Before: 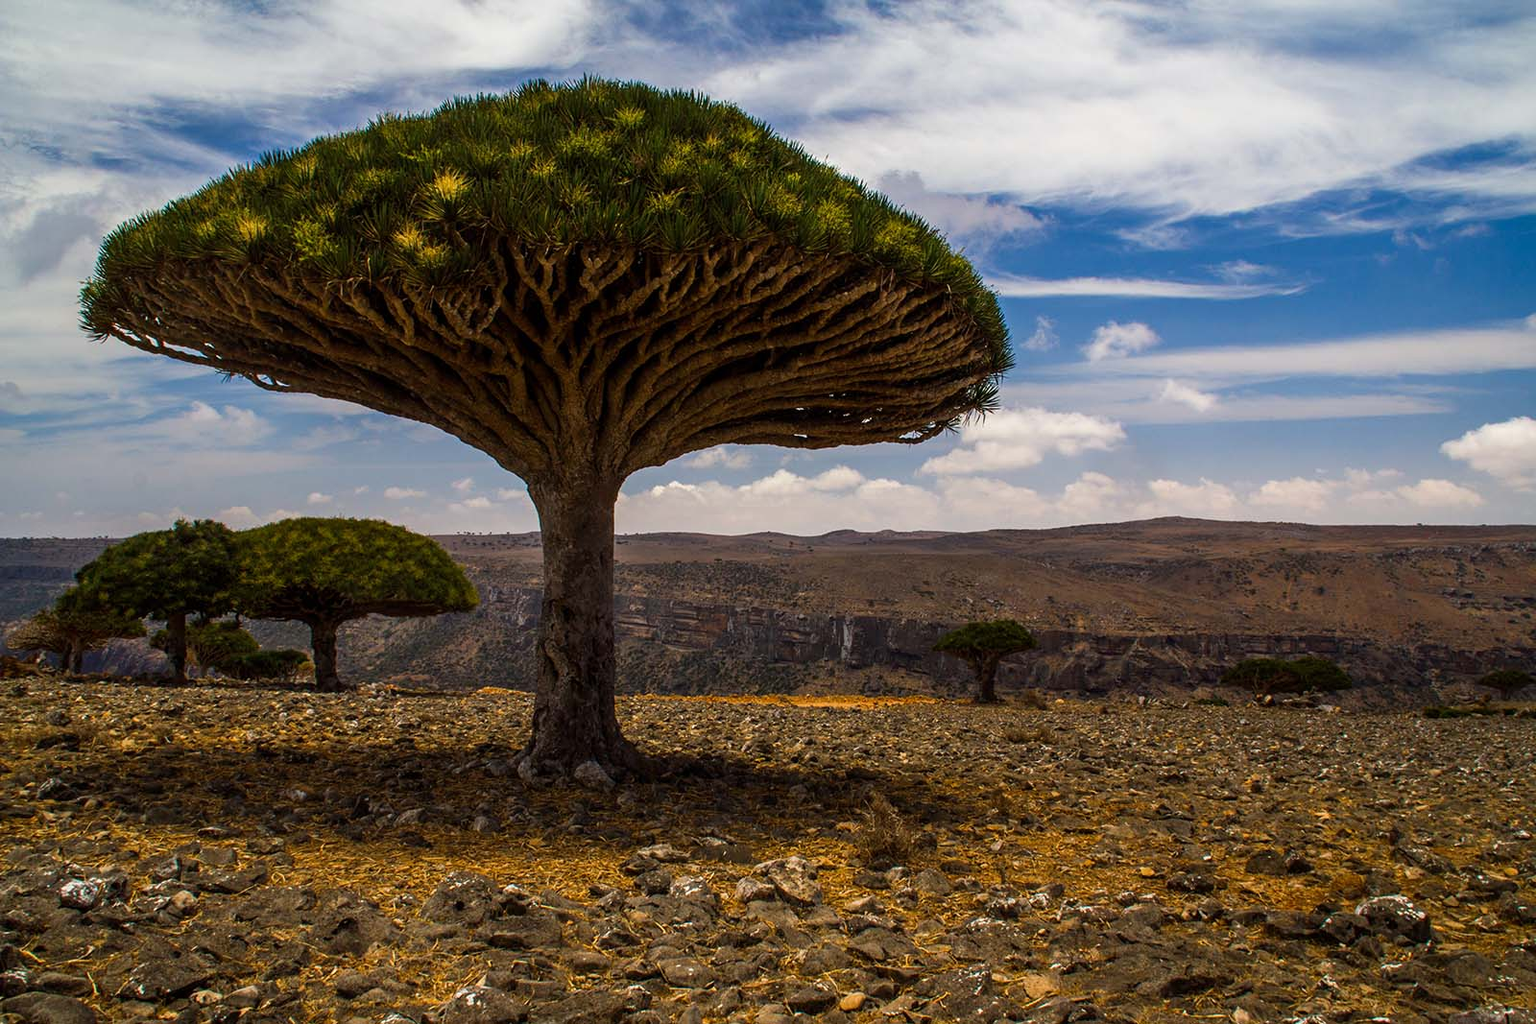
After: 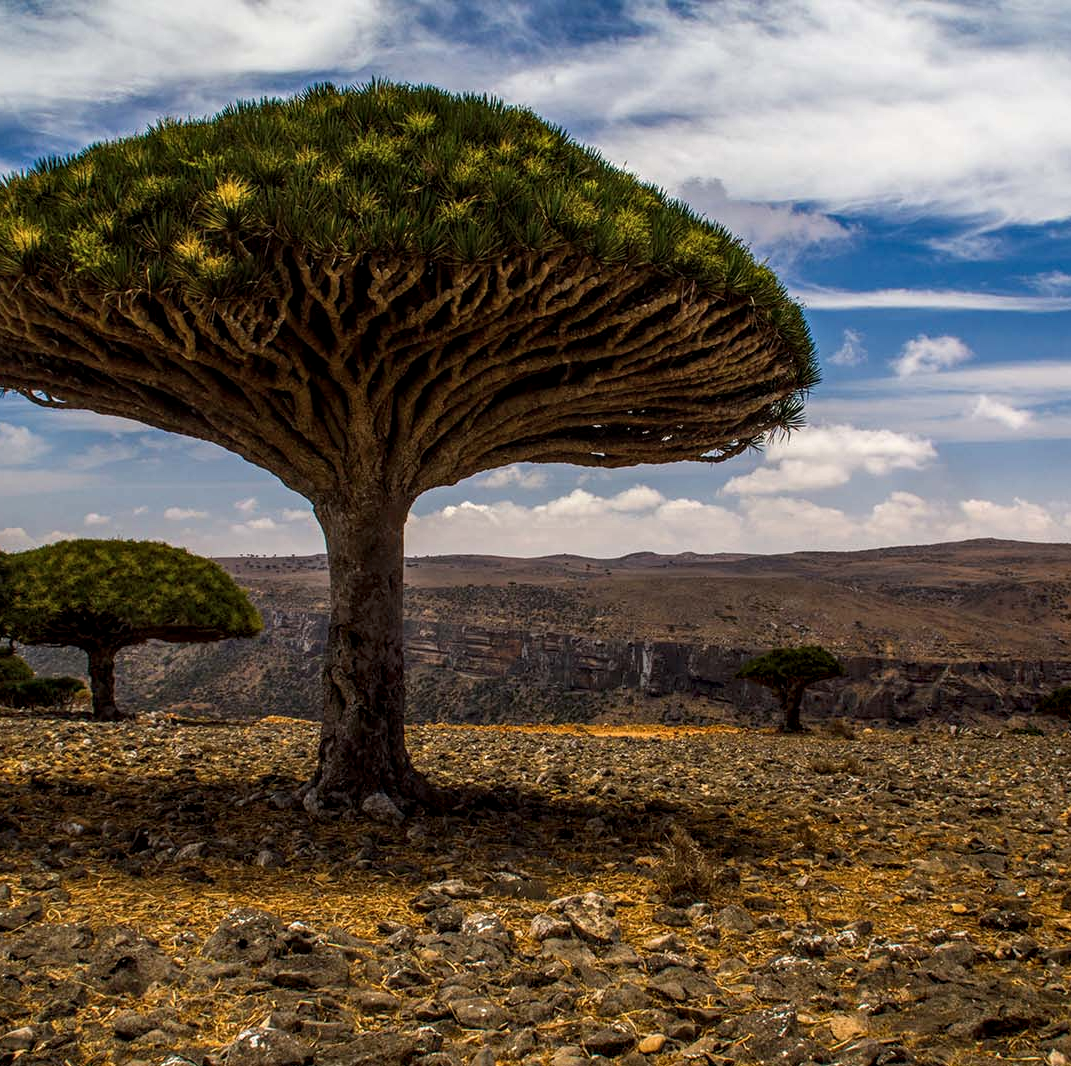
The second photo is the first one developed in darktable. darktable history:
local contrast: detail 130%
crop and rotate: left 14.832%, right 18.181%
